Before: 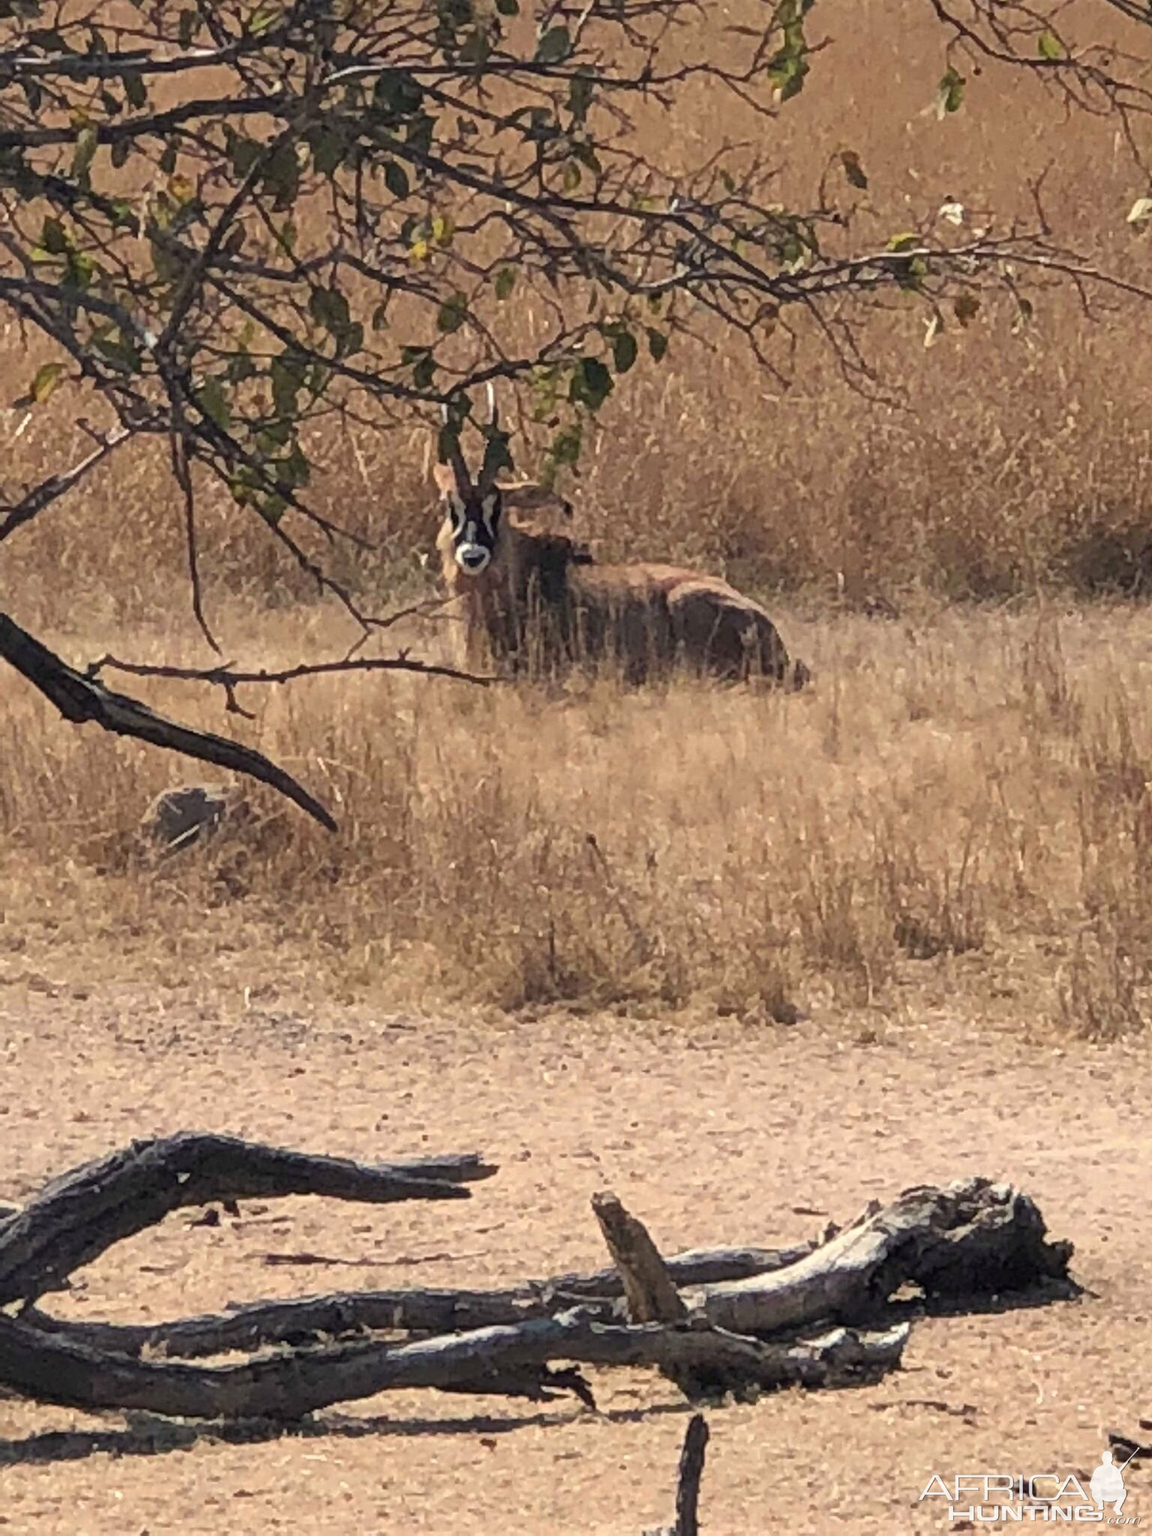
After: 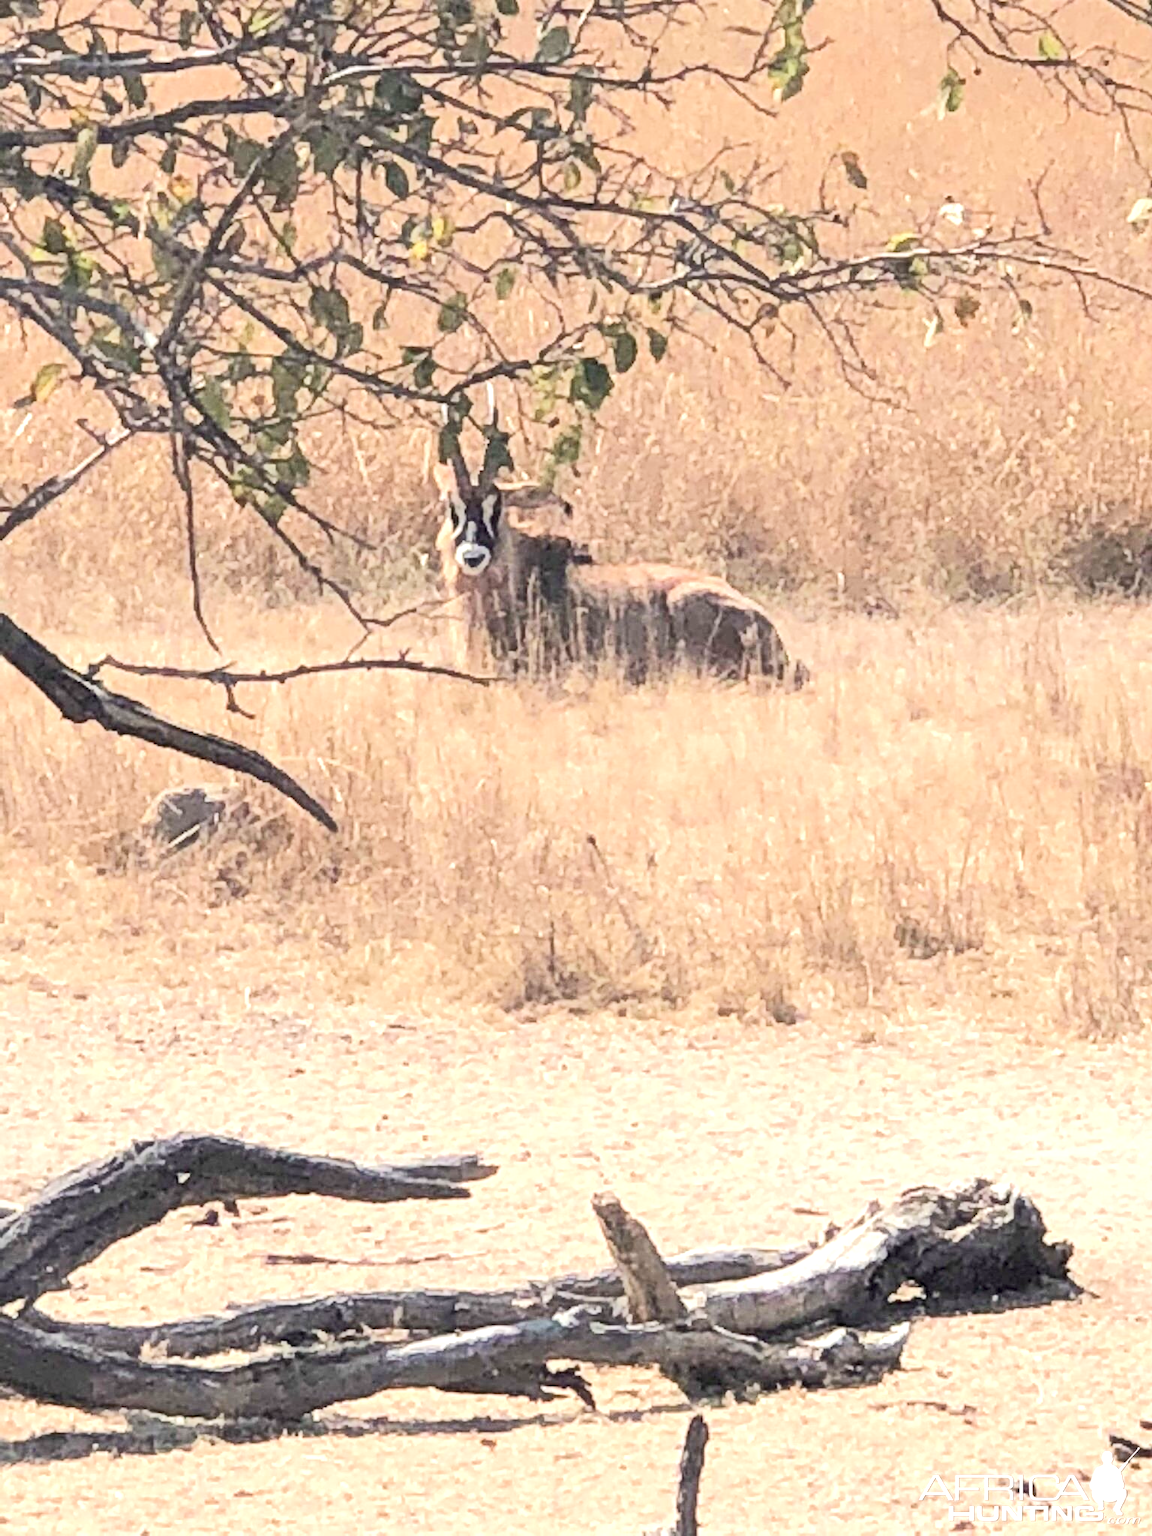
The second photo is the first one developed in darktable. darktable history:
local contrast: highlights 101%, shadows 101%, detail 119%, midtone range 0.2
tone equalizer: -8 EV 1.98 EV, -7 EV 1.99 EV, -6 EV 1.97 EV, -5 EV 2 EV, -4 EV 1.97 EV, -3 EV 1.5 EV, -2 EV 0.987 EV, -1 EV 0.517 EV, edges refinement/feathering 500, mask exposure compensation -1.57 EV, preserve details no
contrast brightness saturation: contrast 0.007, saturation -0.056
color correction: highlights b* -0.023, saturation 0.831
